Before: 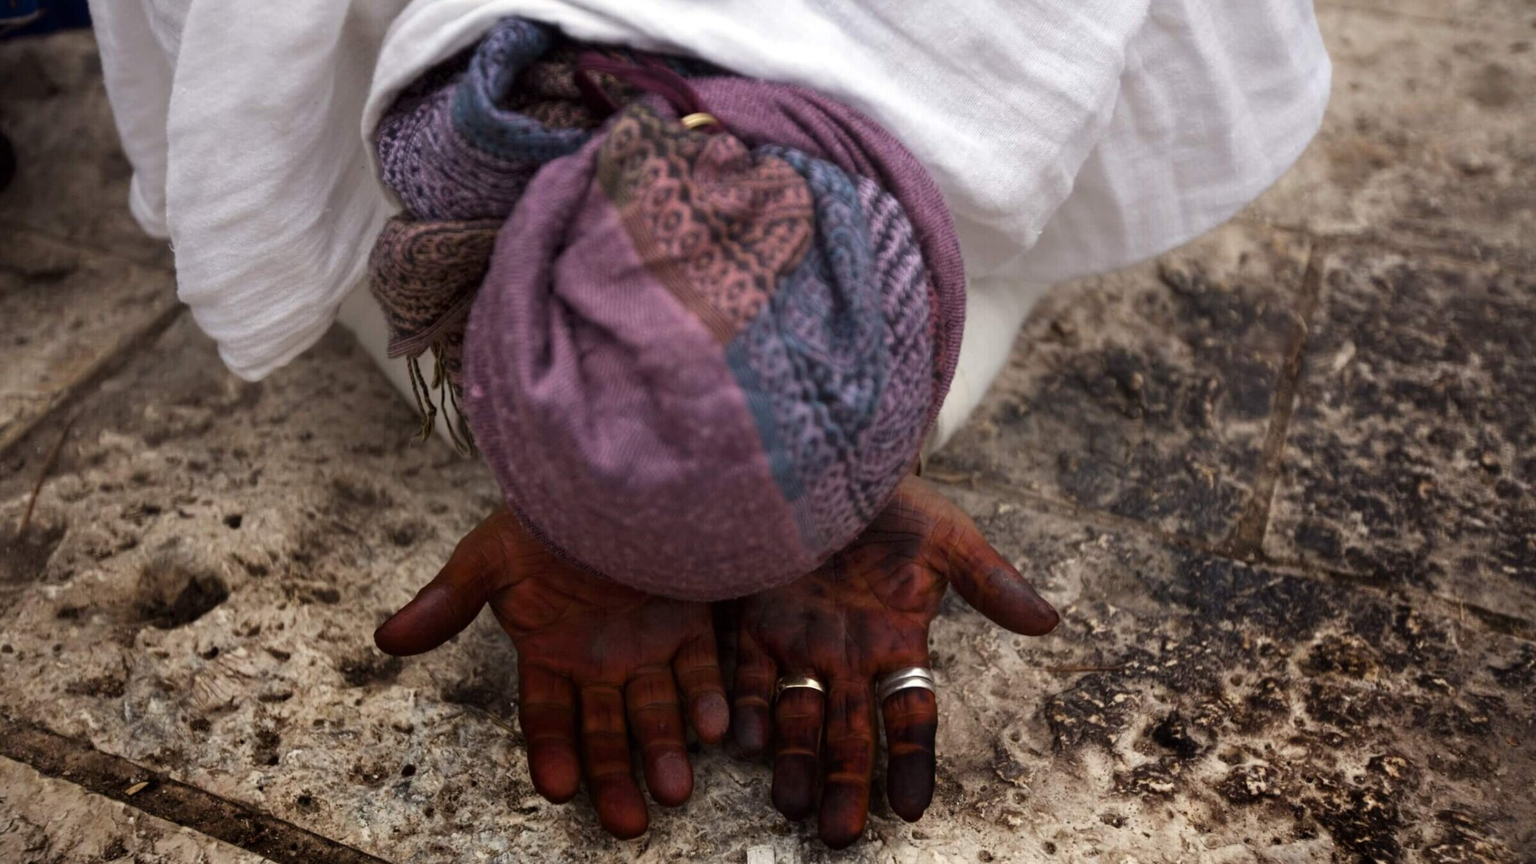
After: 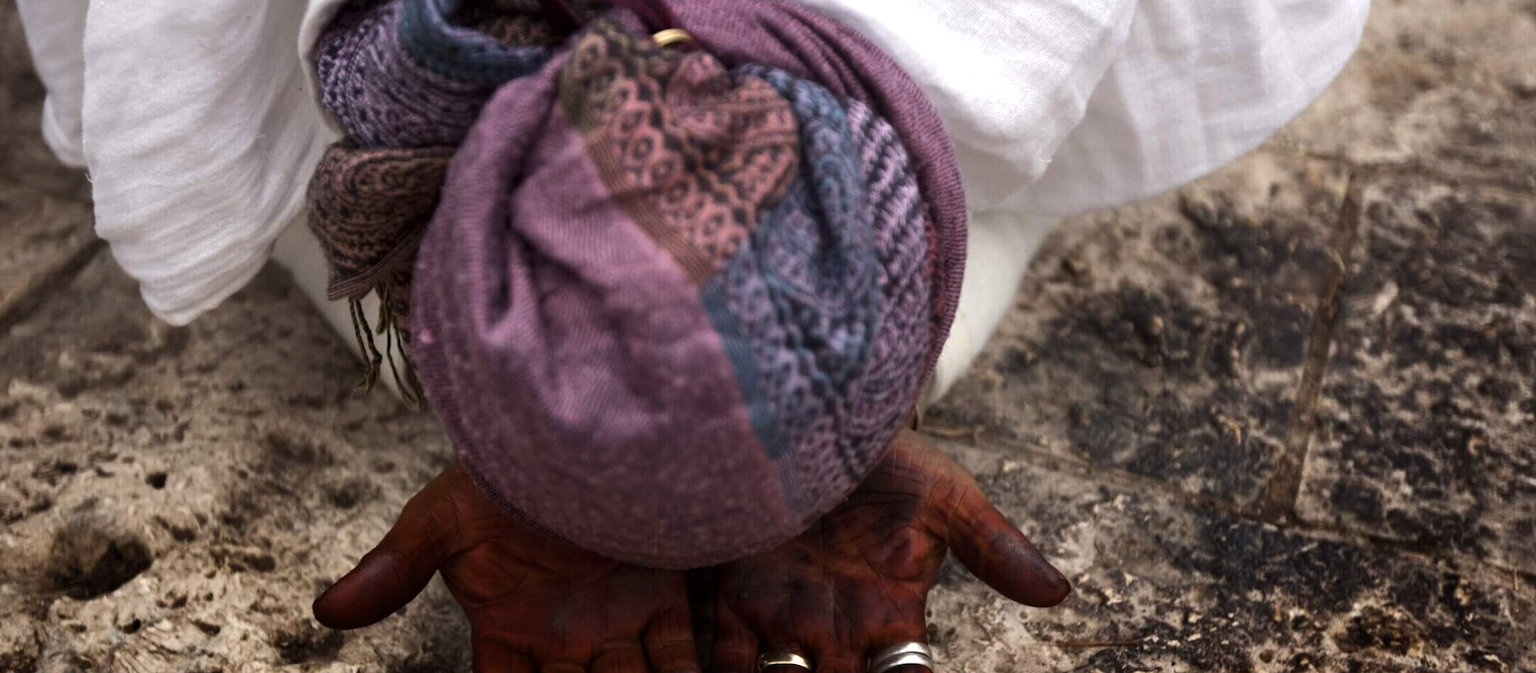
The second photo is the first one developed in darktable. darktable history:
tone equalizer: -8 EV -0.424 EV, -7 EV -0.408 EV, -6 EV -0.327 EV, -5 EV -0.224 EV, -3 EV 0.22 EV, -2 EV 0.316 EV, -1 EV 0.372 EV, +0 EV 0.401 EV, edges refinement/feathering 500, mask exposure compensation -1.57 EV, preserve details no
crop: left 5.973%, top 10.141%, right 3.607%, bottom 19.372%
